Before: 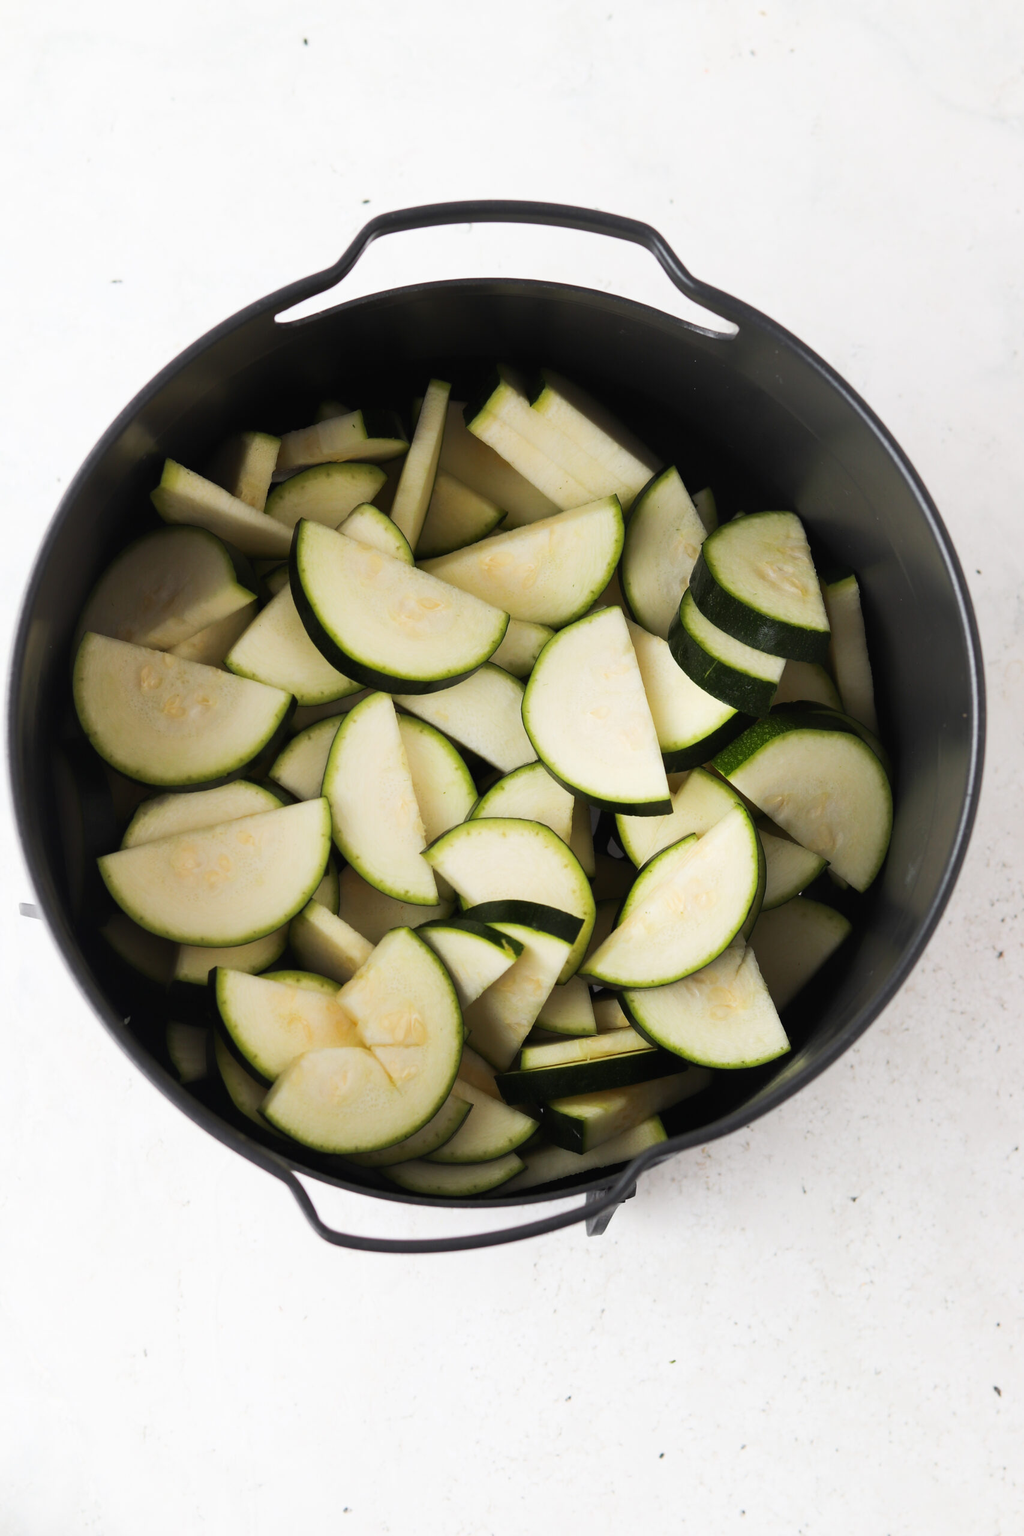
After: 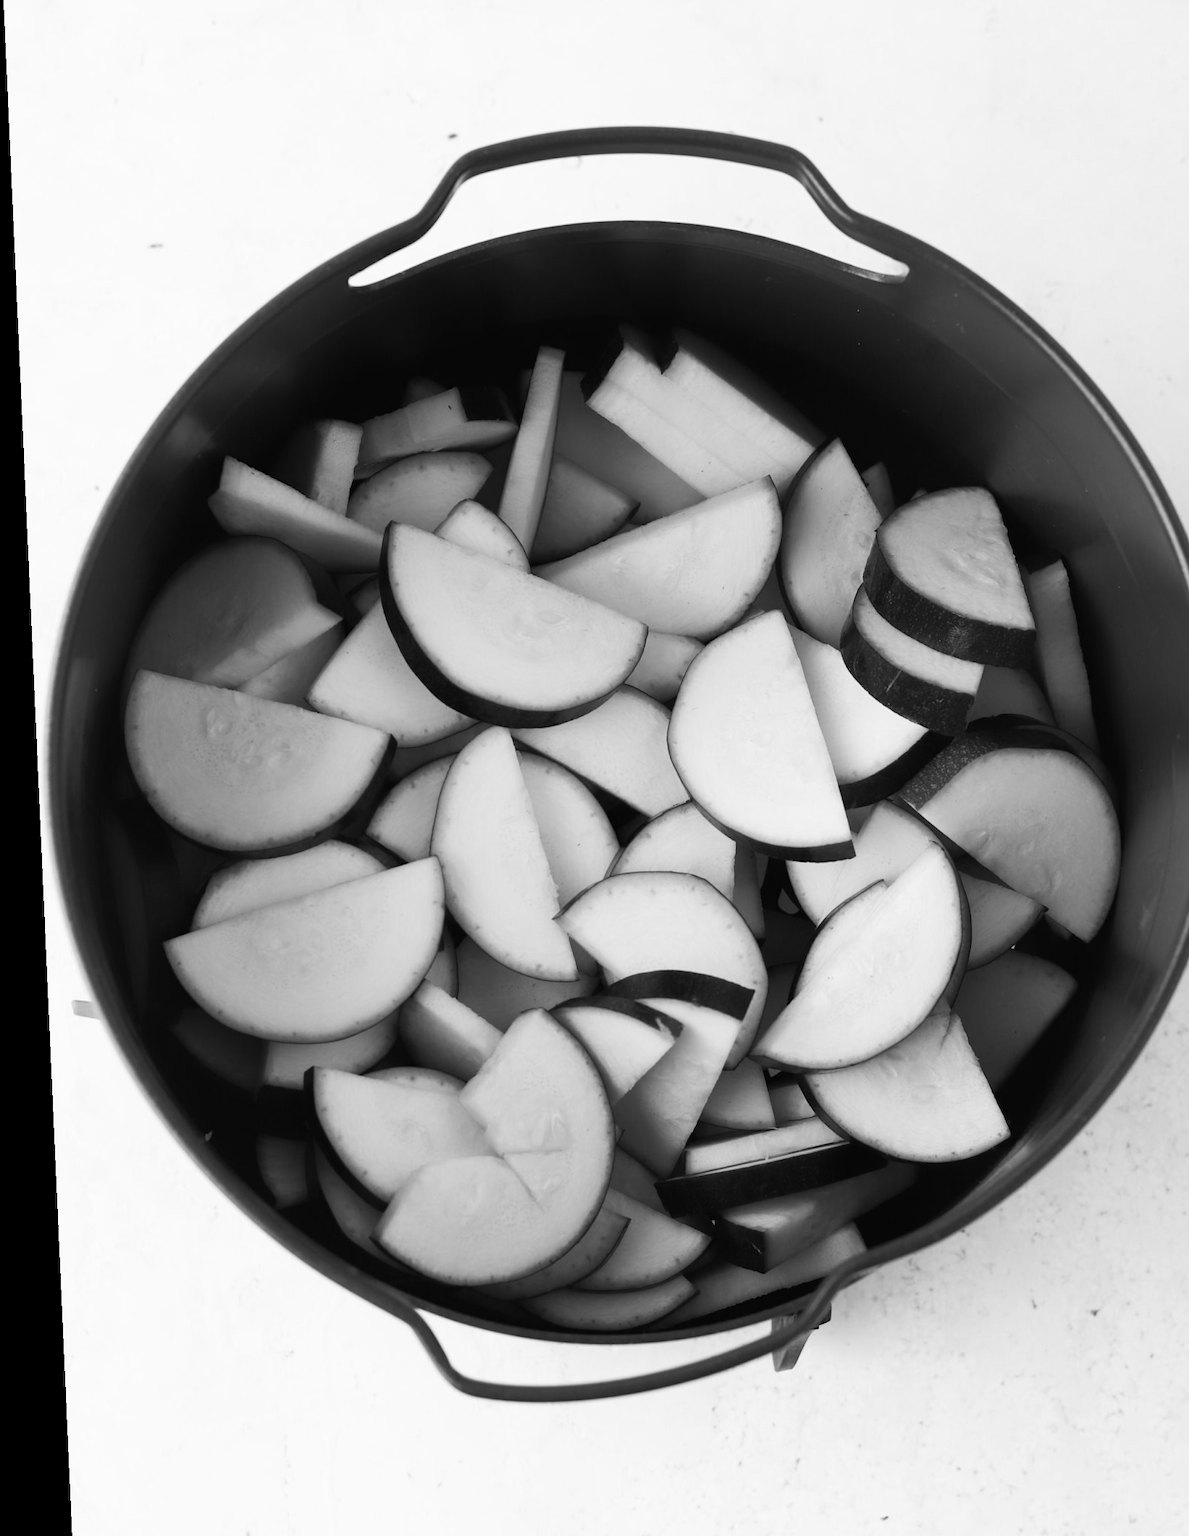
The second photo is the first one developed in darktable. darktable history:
monochrome: on, module defaults
crop: top 7.49%, right 9.717%, bottom 11.943%
rotate and perspective: rotation -2.56°, automatic cropping off
